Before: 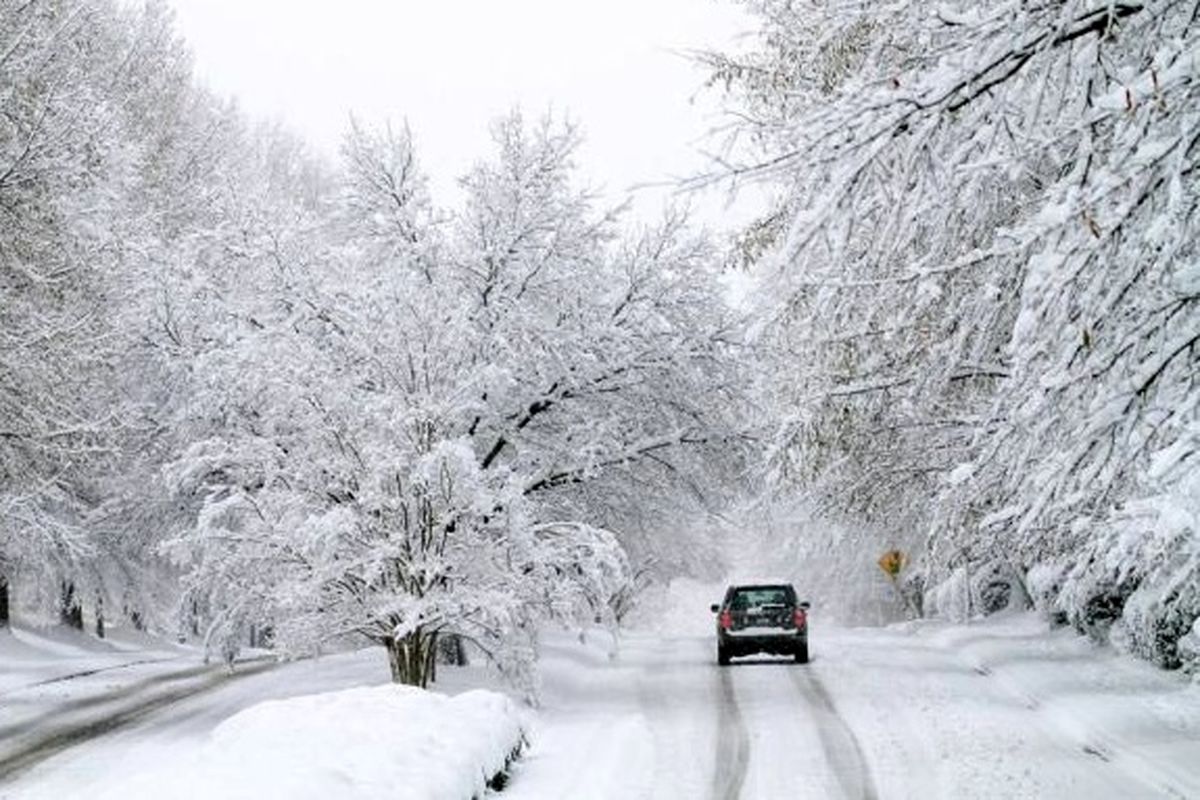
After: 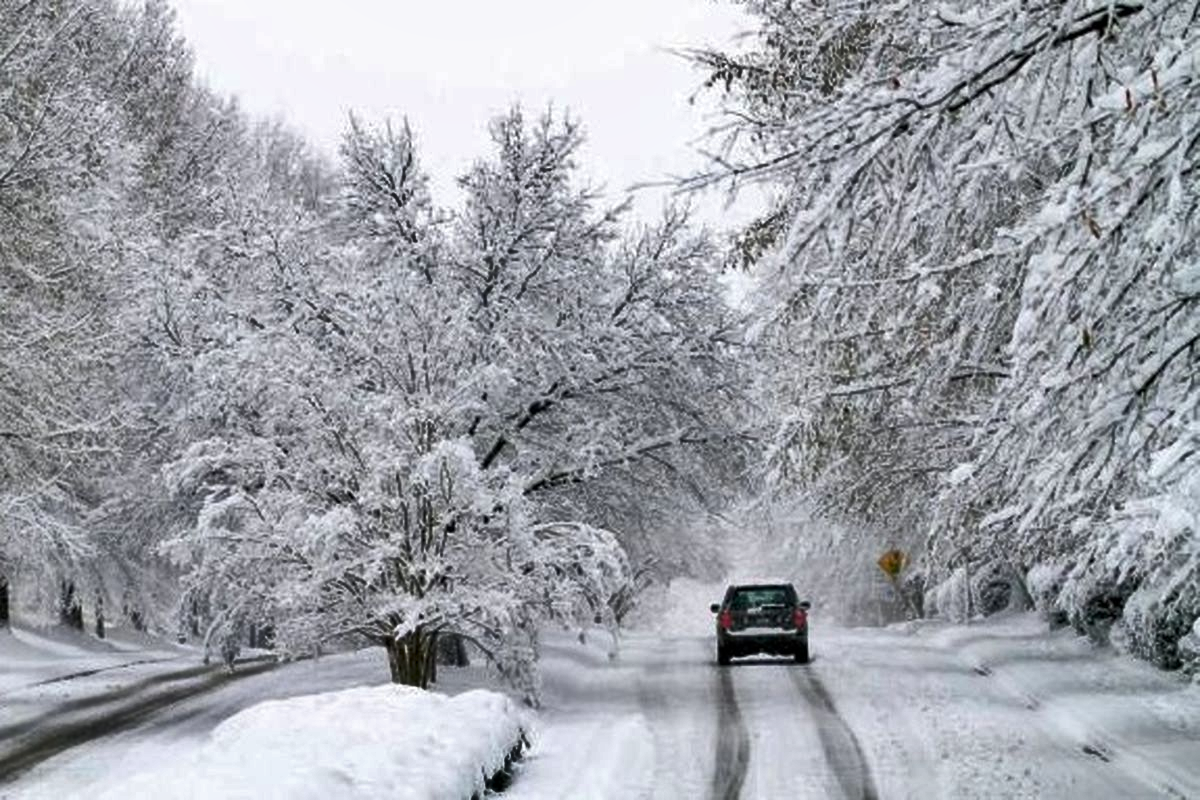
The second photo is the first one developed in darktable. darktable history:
shadows and highlights: white point adjustment 0.124, highlights -69.17, soften with gaussian
